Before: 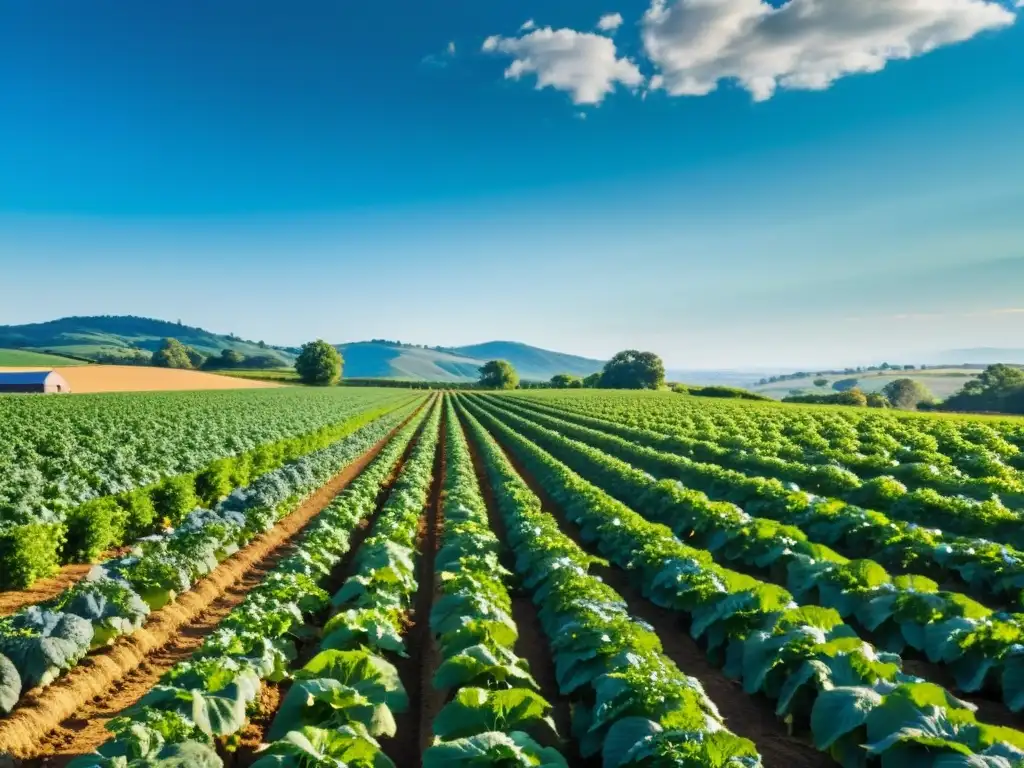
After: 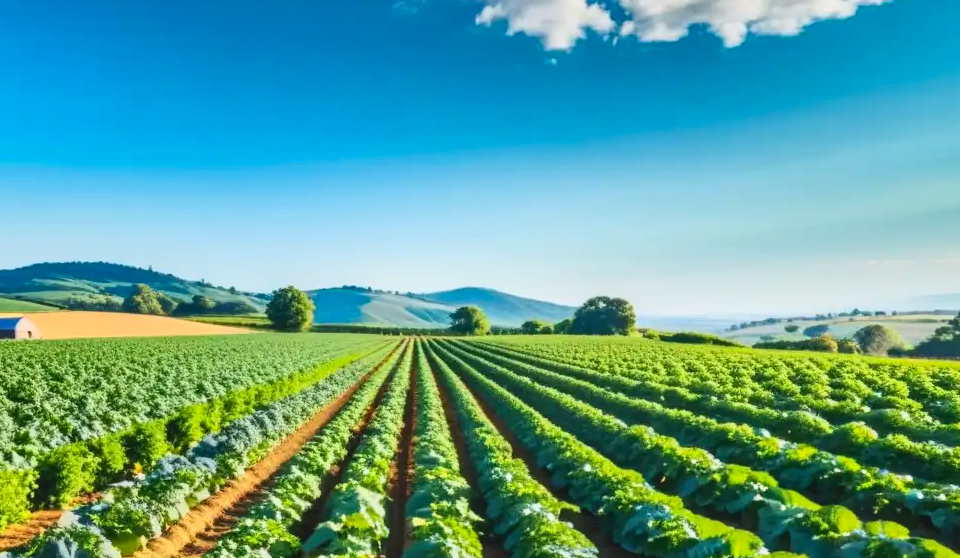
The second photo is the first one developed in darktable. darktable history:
crop: left 2.854%, top 7.044%, right 3.342%, bottom 20.294%
shadows and highlights: soften with gaussian
local contrast: detail 109%
contrast brightness saturation: contrast 0.203, brightness 0.14, saturation 0.141
